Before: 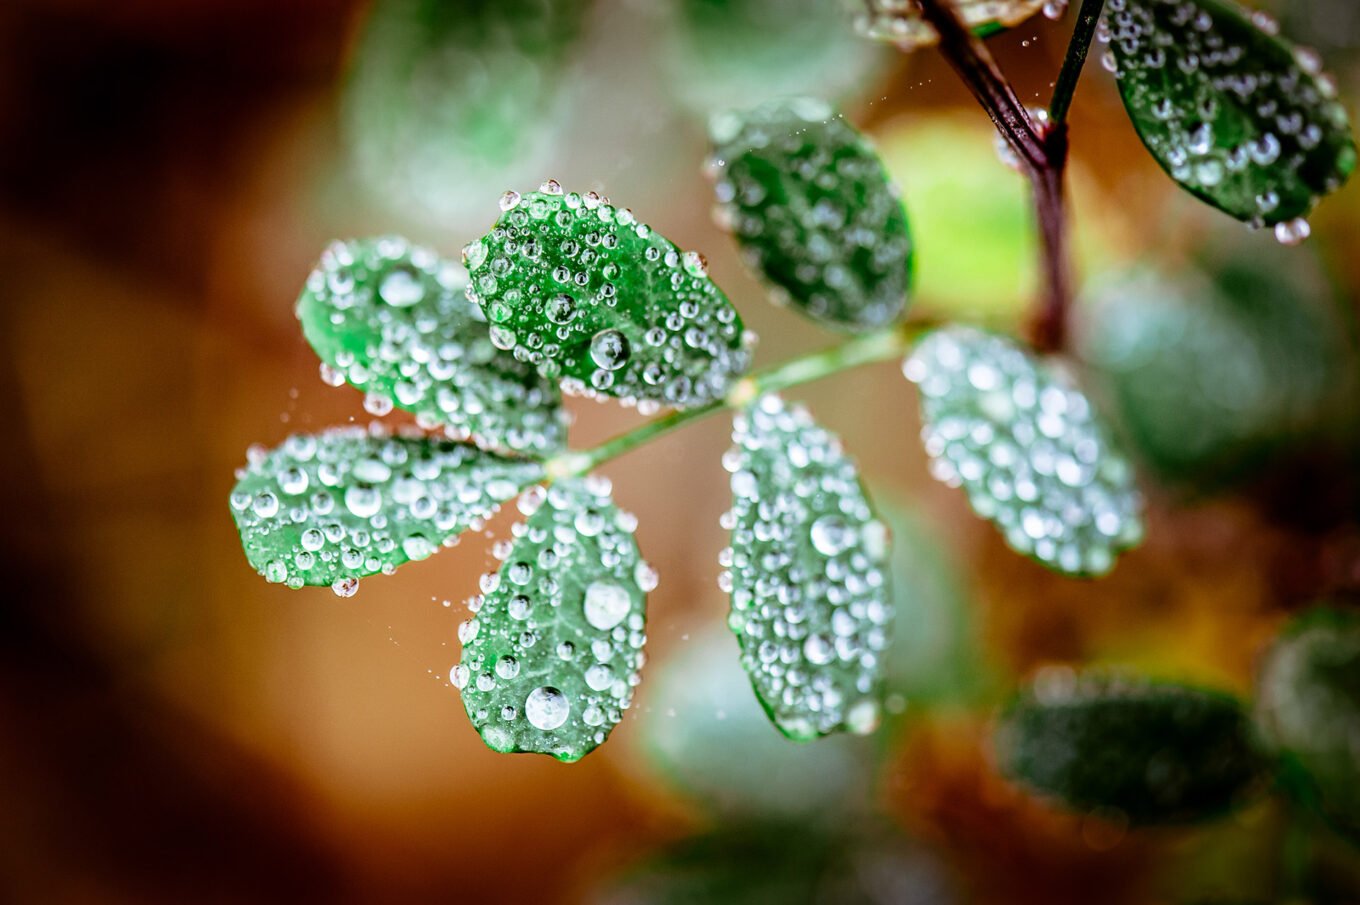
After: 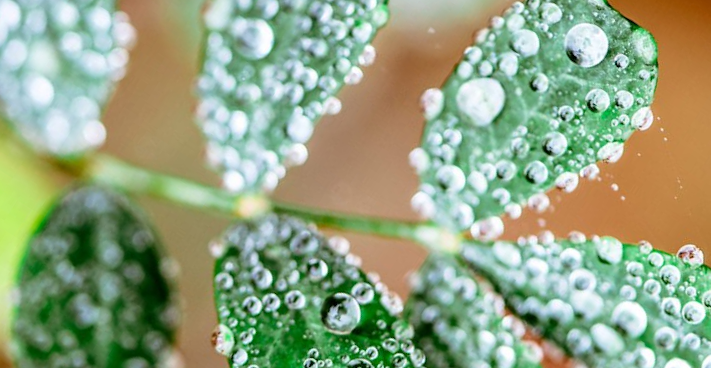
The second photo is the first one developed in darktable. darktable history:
crop and rotate: angle 147.56°, left 9.169%, top 15.577%, right 4.544%, bottom 17.171%
